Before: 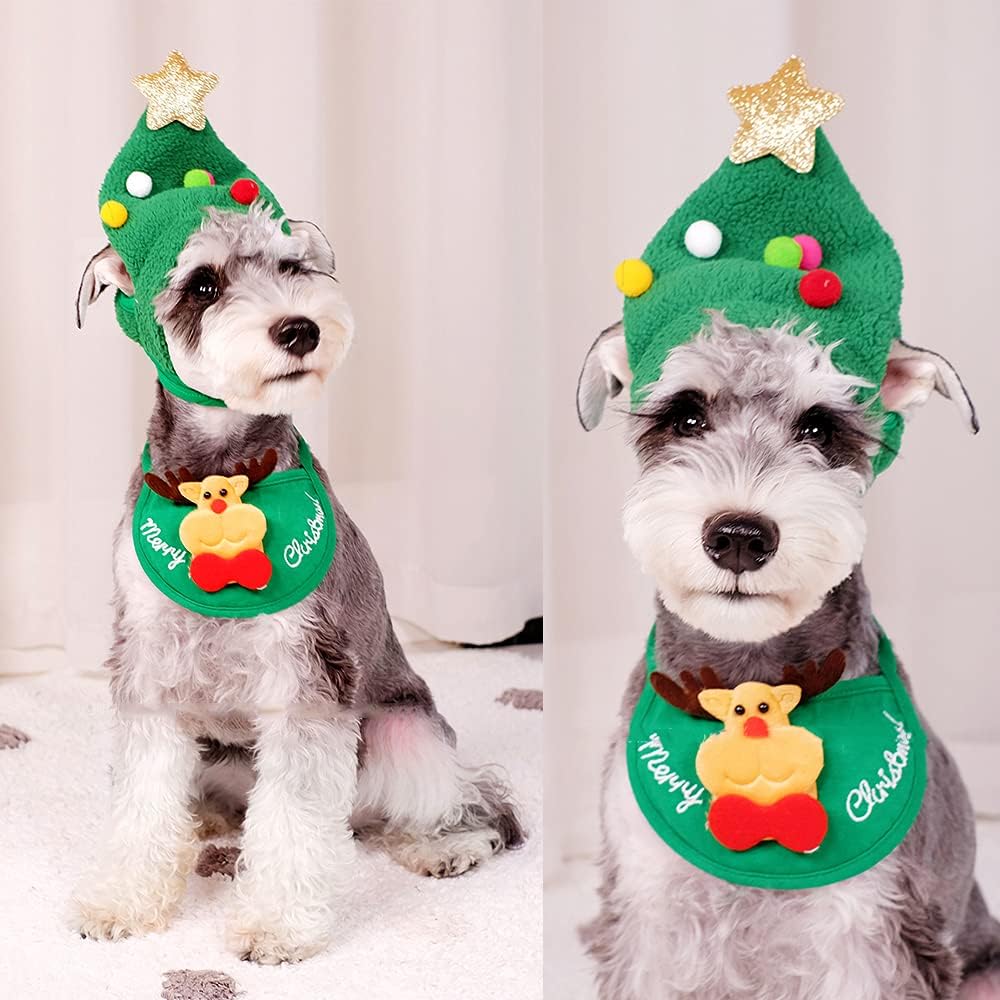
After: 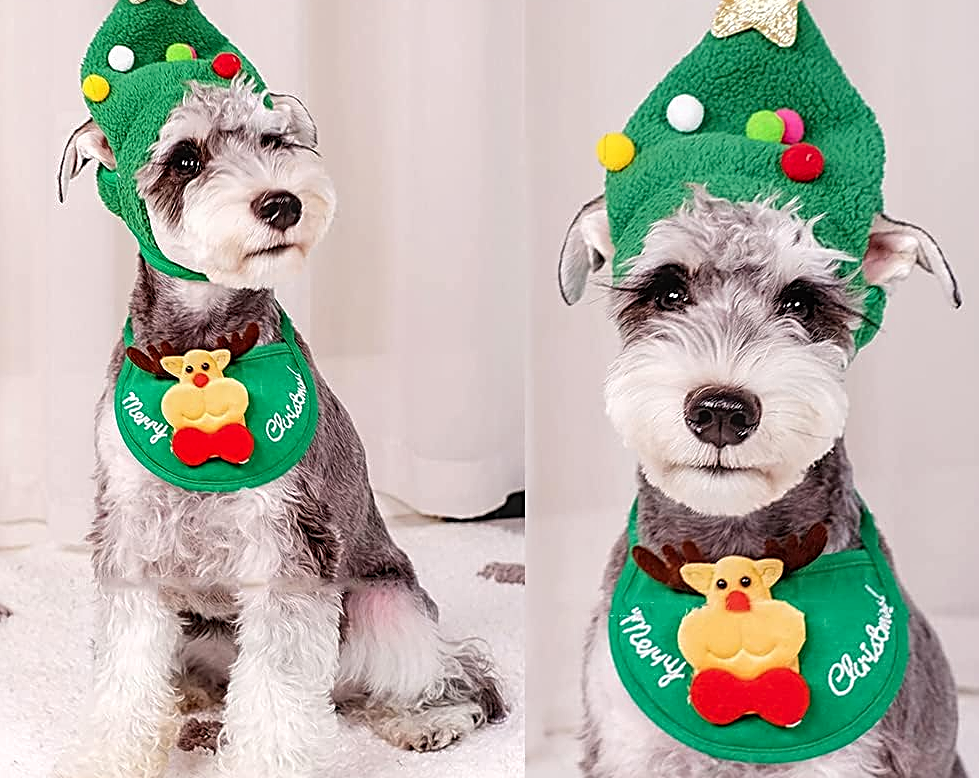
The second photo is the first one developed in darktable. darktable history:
sharpen: radius 2.533, amount 0.631
crop and rotate: left 1.881%, top 12.69%, right 0.163%, bottom 9.493%
local contrast: on, module defaults
